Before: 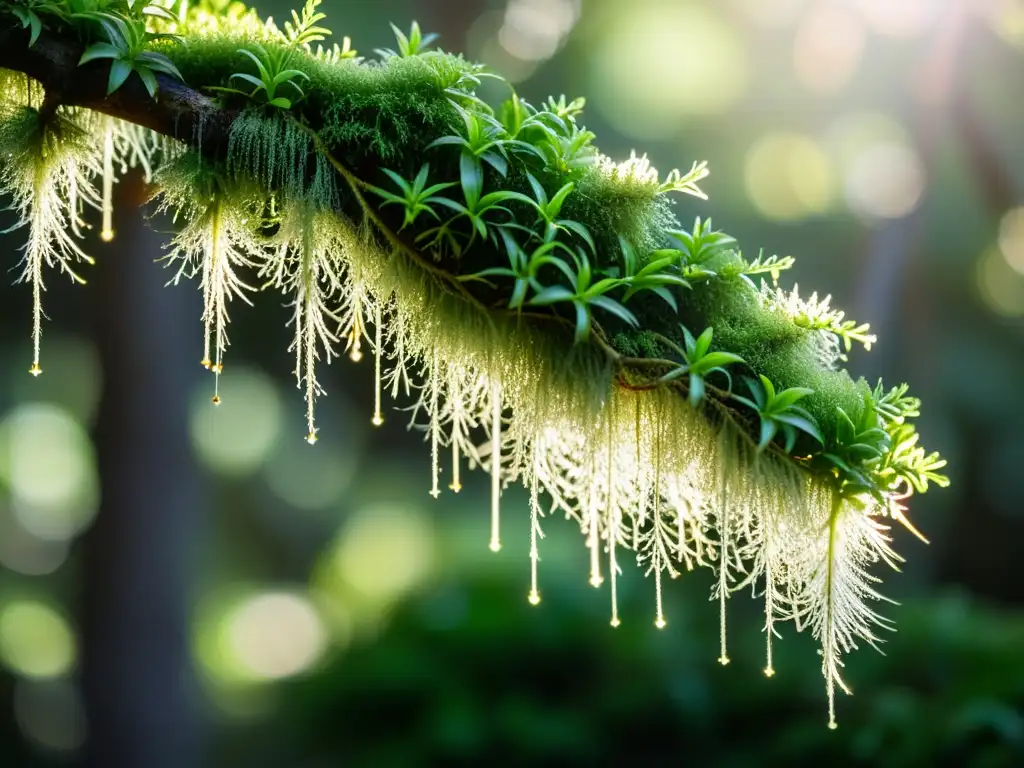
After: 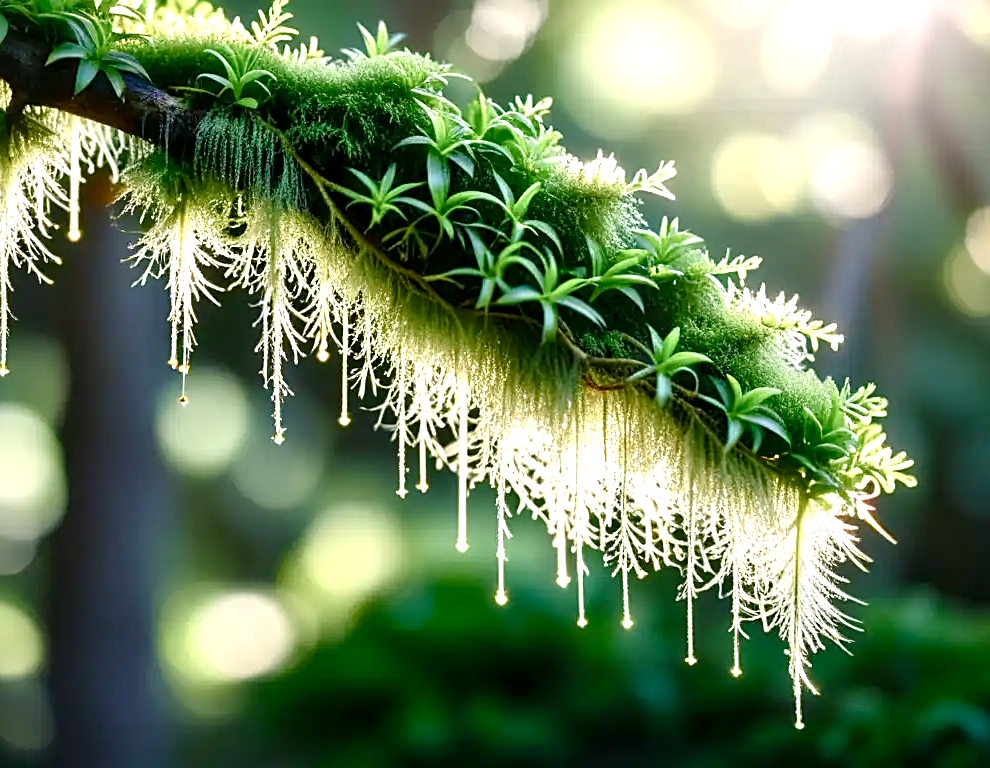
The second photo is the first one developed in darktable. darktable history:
local contrast: mode bilateral grid, contrast 24, coarseness 59, detail 152%, midtone range 0.2
exposure: black level correction -0.002, exposure 0.534 EV, compensate exposure bias true, compensate highlight preservation false
crop and rotate: left 3.261%
color calibration: illuminant same as pipeline (D50), adaptation XYZ, x 0.346, y 0.358, temperature 5006.26 K, saturation algorithm version 1 (2020)
sharpen: on, module defaults
color balance rgb: shadows lift › chroma 2.01%, shadows lift › hue 248.35°, highlights gain › chroma 1.344%, highlights gain › hue 57.33°, perceptual saturation grading › global saturation 20%, perceptual saturation grading › highlights -50.149%, perceptual saturation grading › shadows 30.529%
